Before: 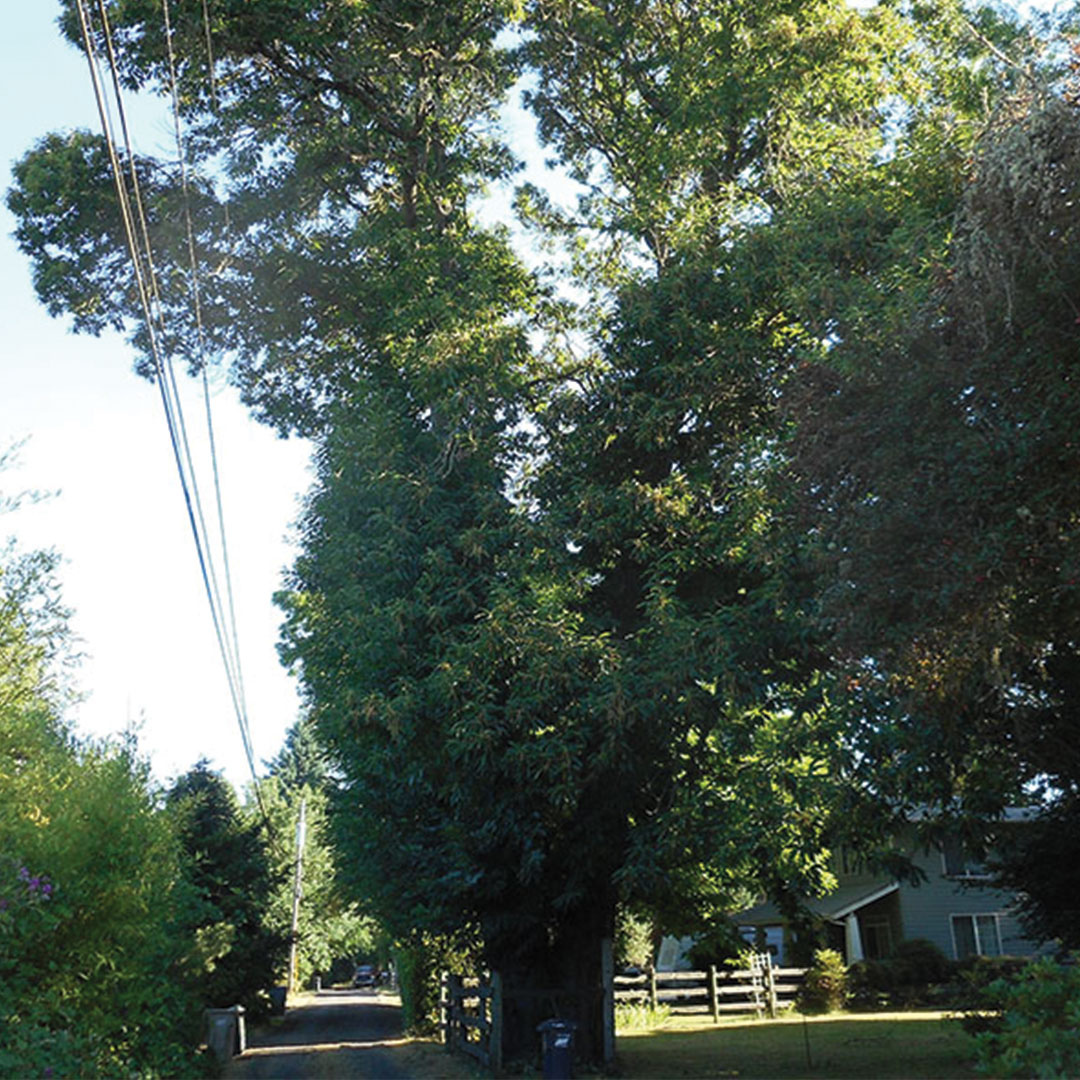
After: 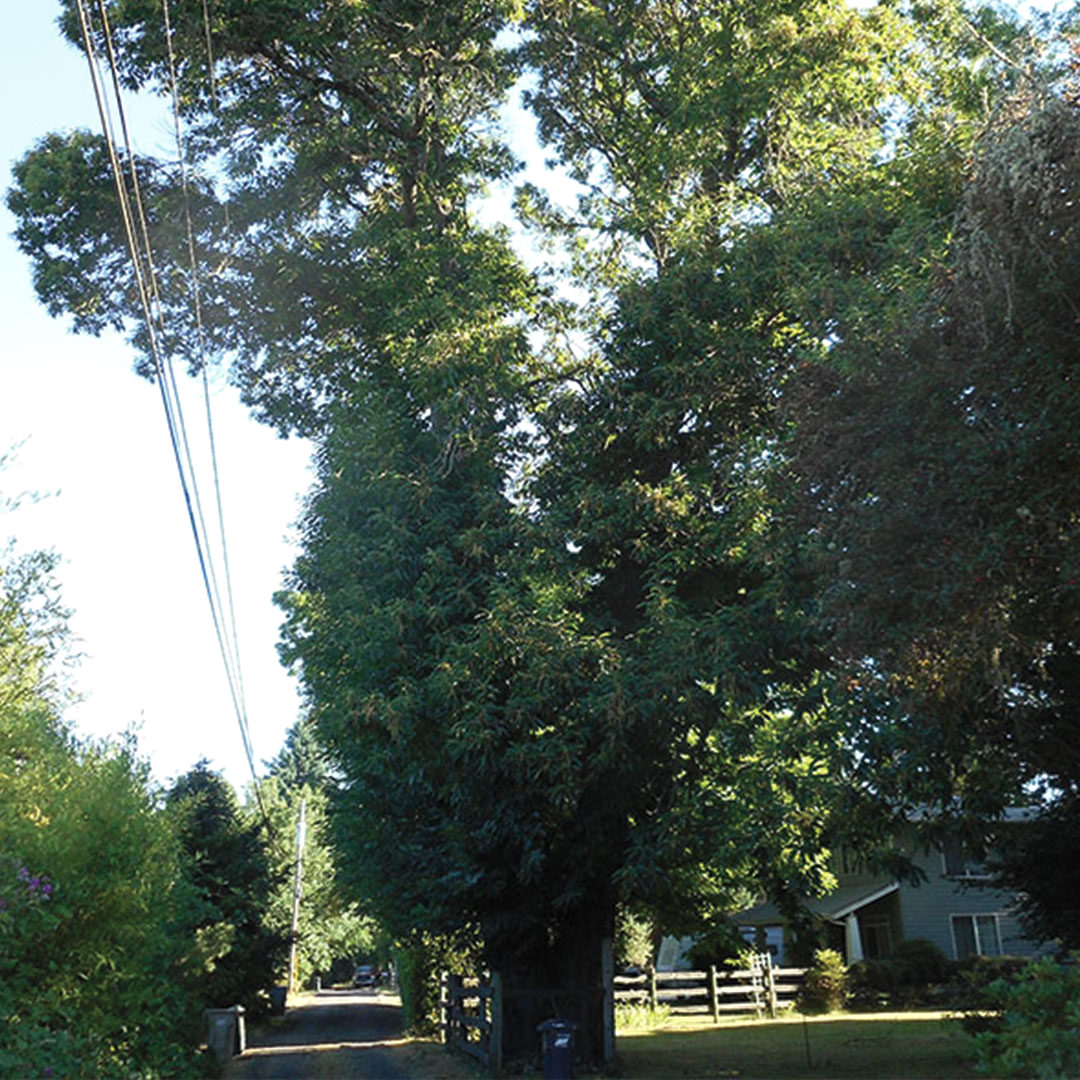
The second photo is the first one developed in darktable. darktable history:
color balance rgb: highlights gain › luminance 9.966%, perceptual saturation grading › global saturation -3.773%, perceptual saturation grading › shadows -1.538%, global vibrance 1.965%
